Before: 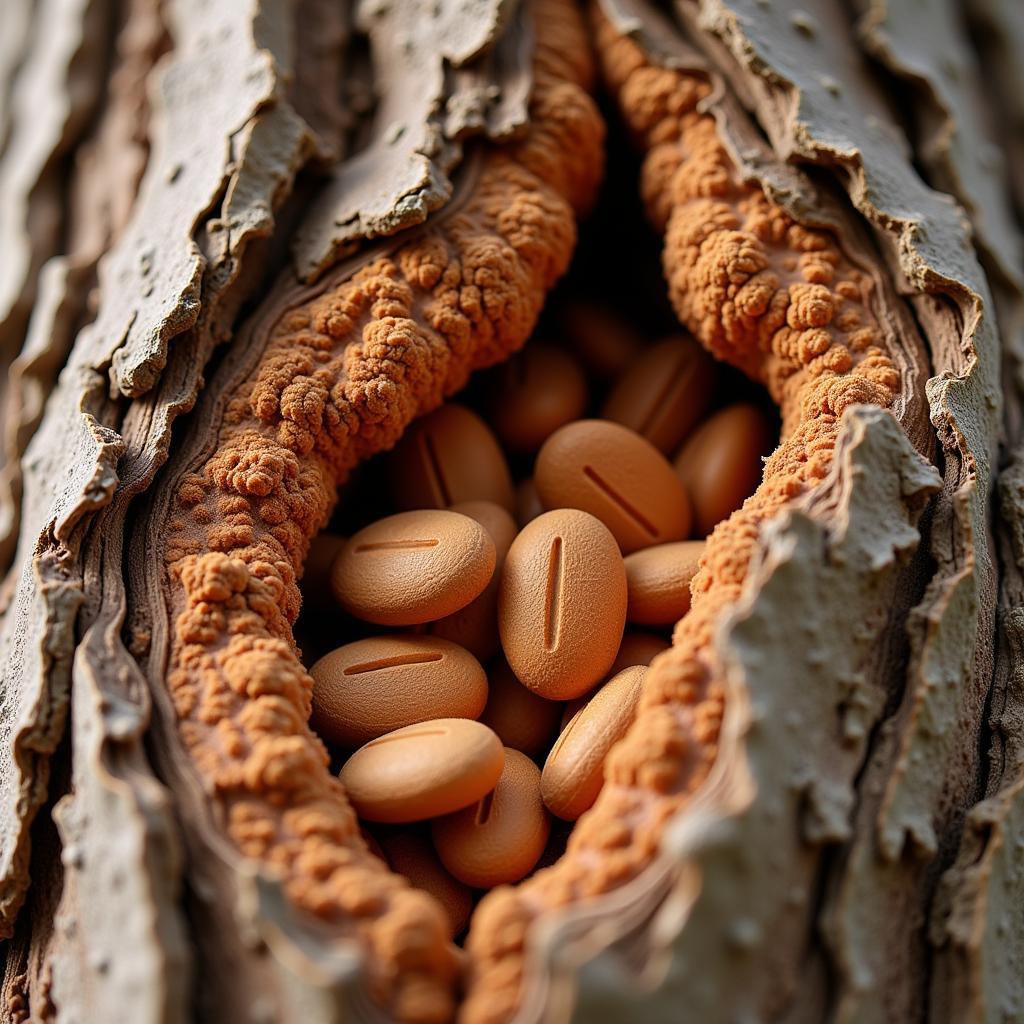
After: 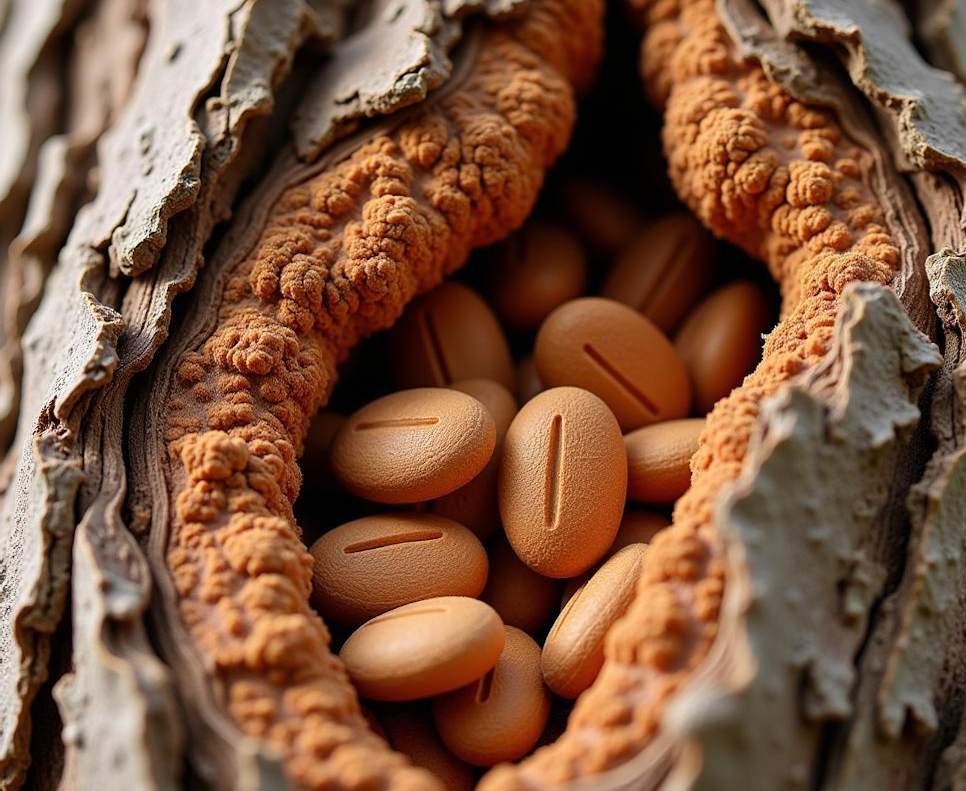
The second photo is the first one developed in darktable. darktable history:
crop and rotate: angle 0.102°, top 11.937%, right 5.425%, bottom 10.616%
